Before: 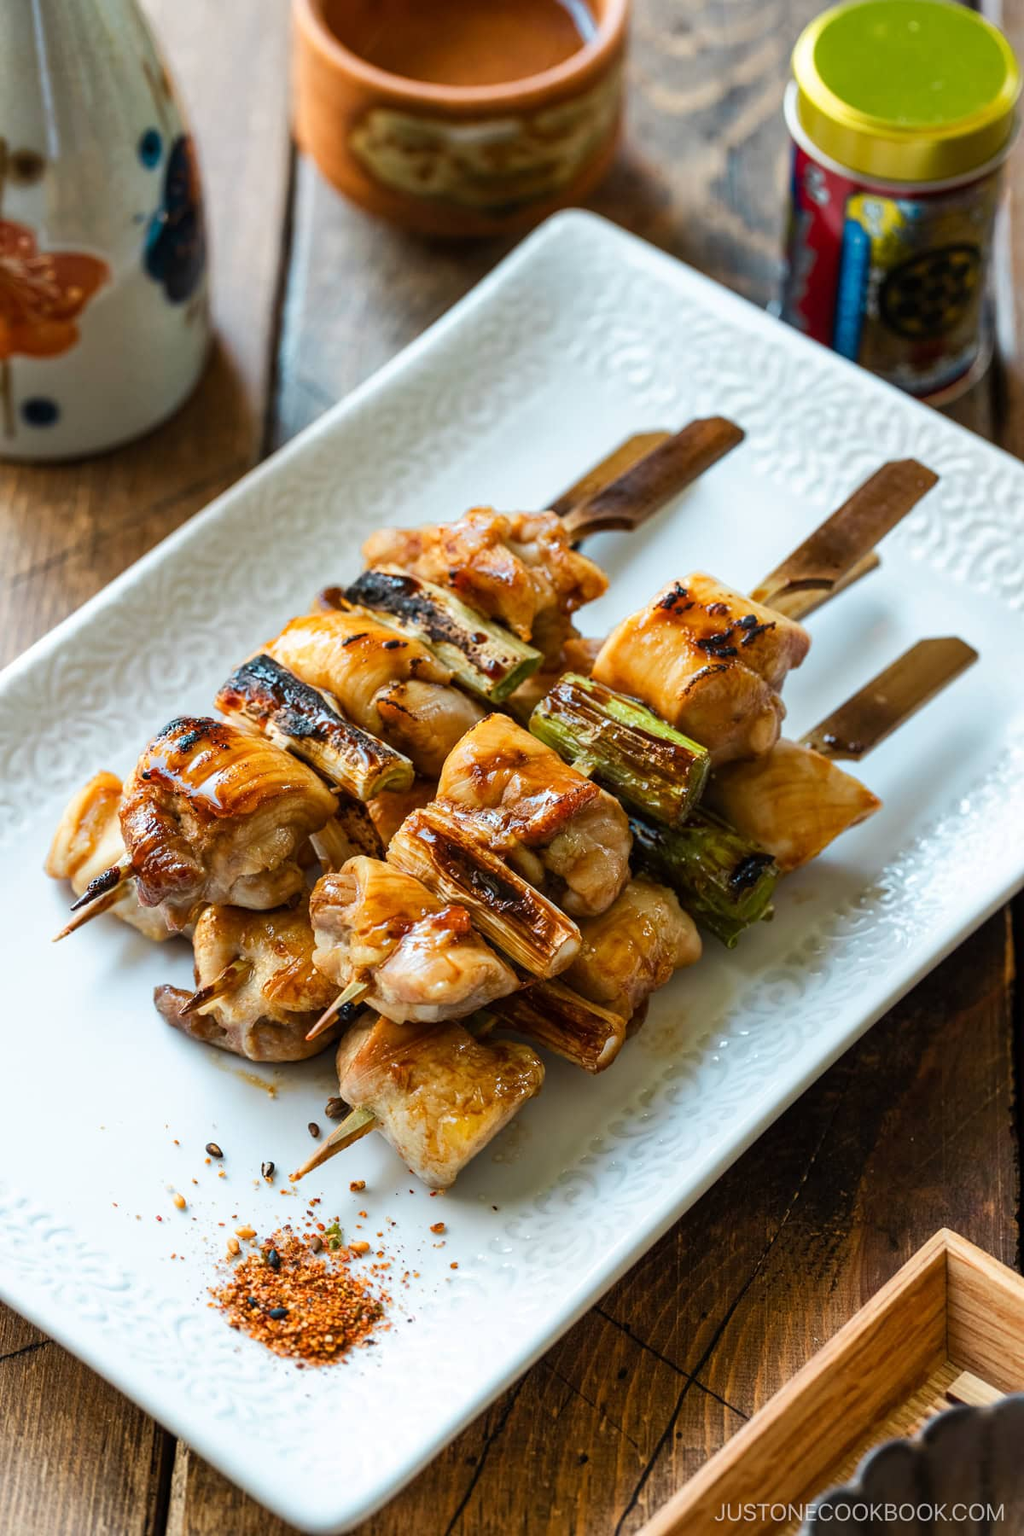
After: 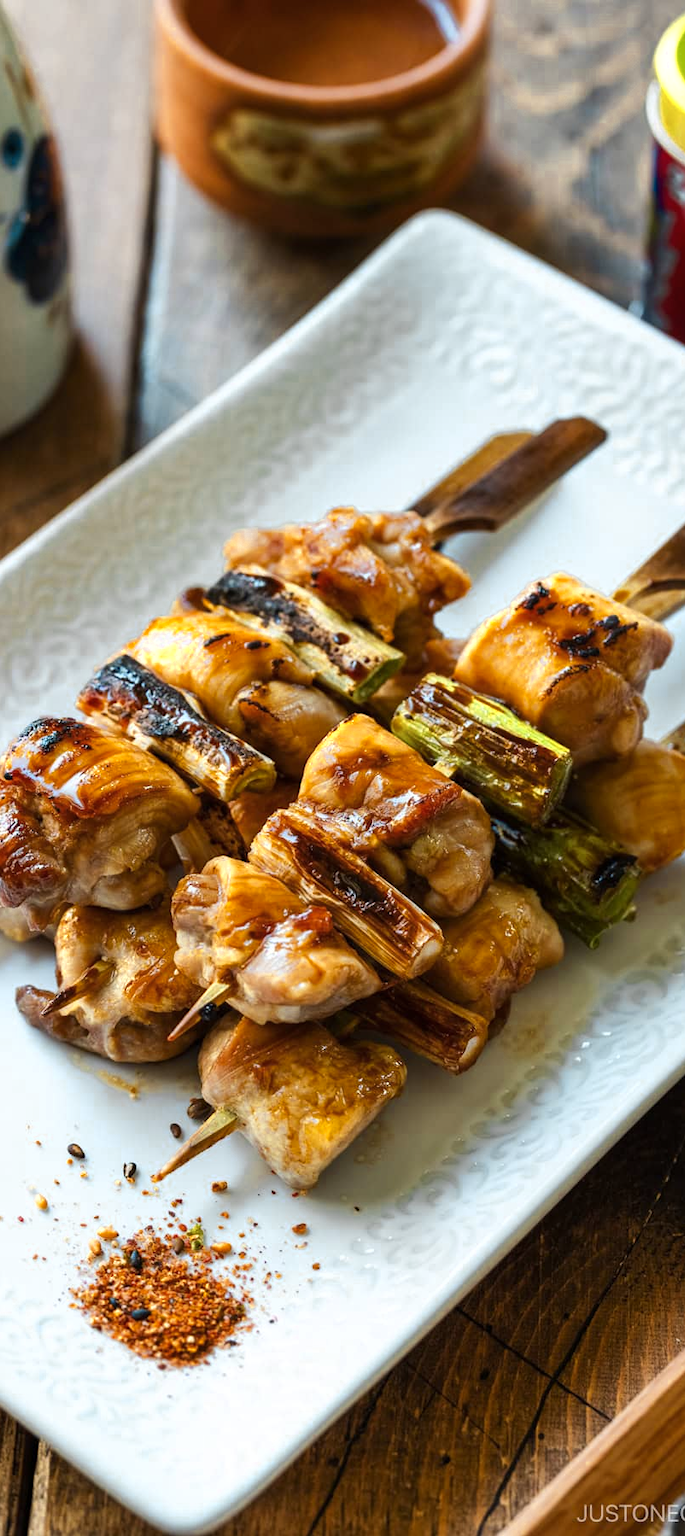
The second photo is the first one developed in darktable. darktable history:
color zones: curves: ch0 [(0, 0.485) (0.178, 0.476) (0.261, 0.623) (0.411, 0.403) (0.708, 0.603) (0.934, 0.412)]; ch1 [(0.003, 0.485) (0.149, 0.496) (0.229, 0.584) (0.326, 0.551) (0.484, 0.262) (0.757, 0.643)]
contrast brightness saturation: saturation -0.05
crop and rotate: left 13.563%, right 19.488%
tone curve: curves: ch0 [(0, 0) (0.253, 0.237) (1, 1)]; ch1 [(0, 0) (0.411, 0.385) (0.502, 0.506) (0.557, 0.565) (0.66, 0.683) (1, 1)]; ch2 [(0, 0) (0.394, 0.413) (0.5, 0.5) (1, 1)], preserve colors none
